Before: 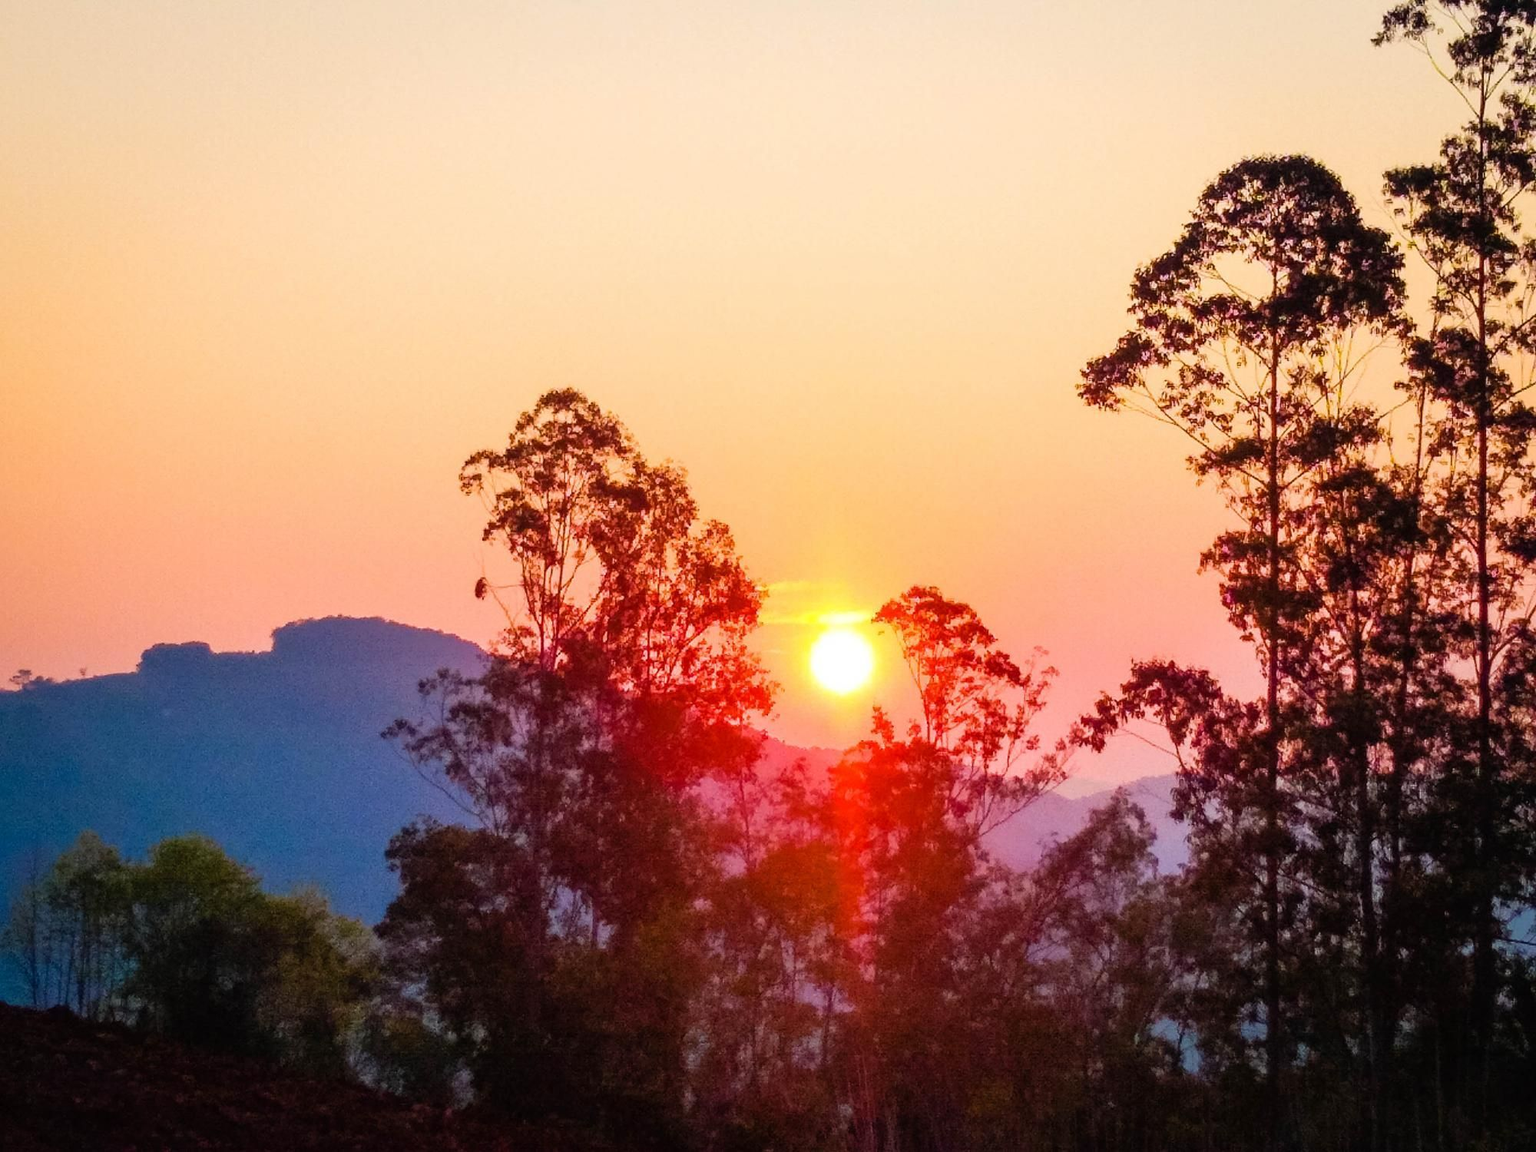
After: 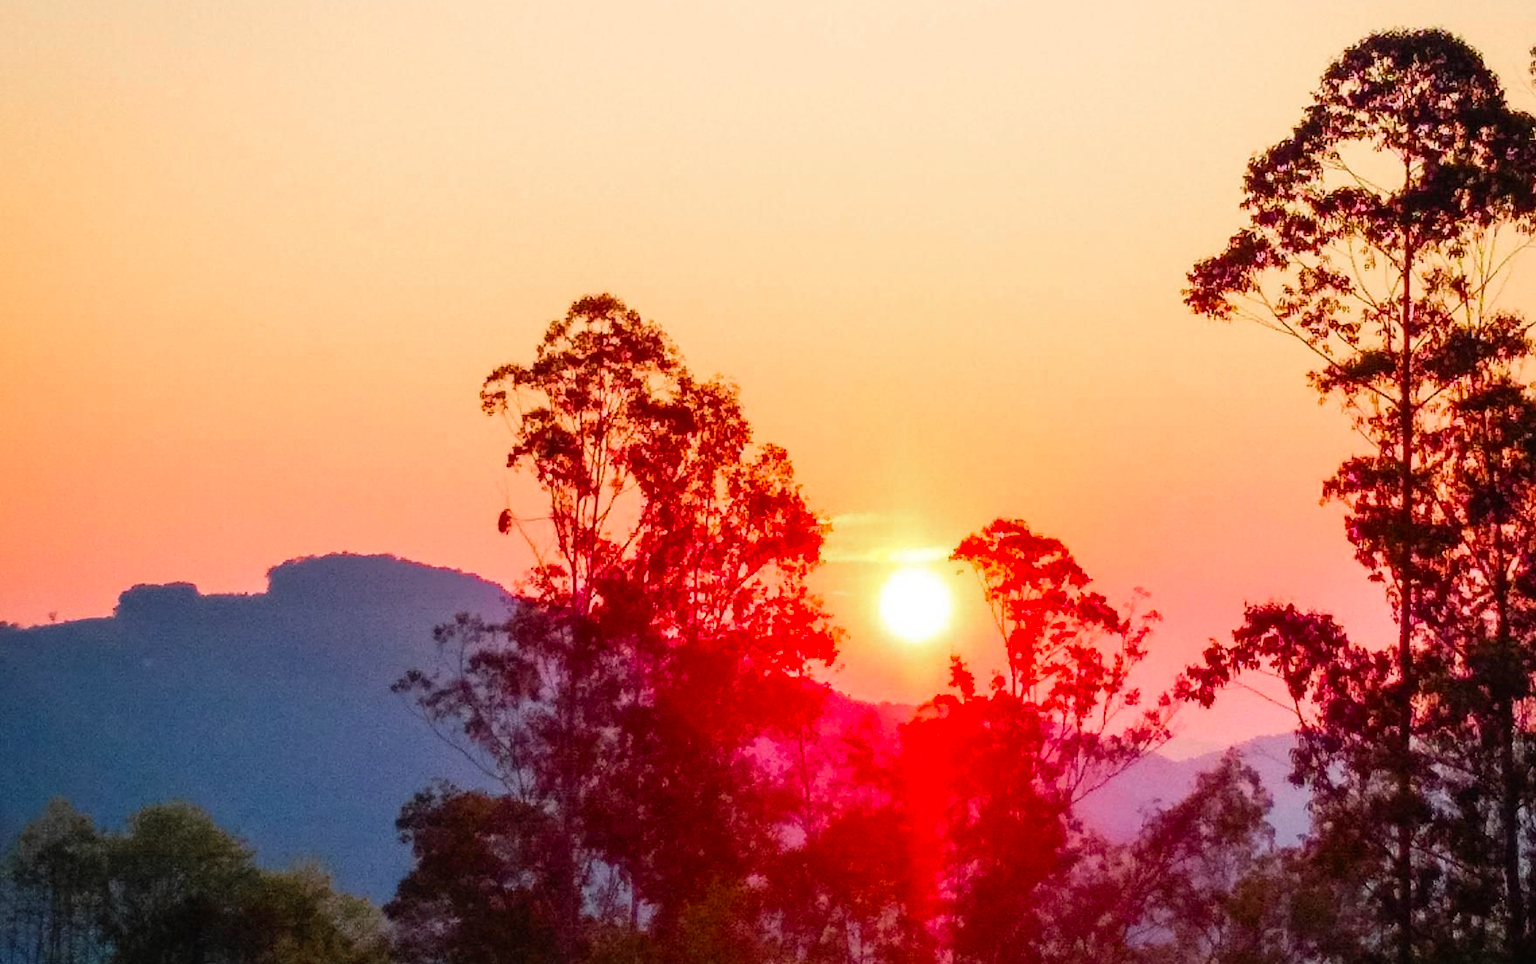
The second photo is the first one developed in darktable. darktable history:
color zones: curves: ch1 [(0, 0.679) (0.143, 0.647) (0.286, 0.261) (0.378, -0.011) (0.571, 0.396) (0.714, 0.399) (0.857, 0.406) (1, 0.679)]
crop and rotate: left 2.425%, top 11.305%, right 9.6%, bottom 15.08%
